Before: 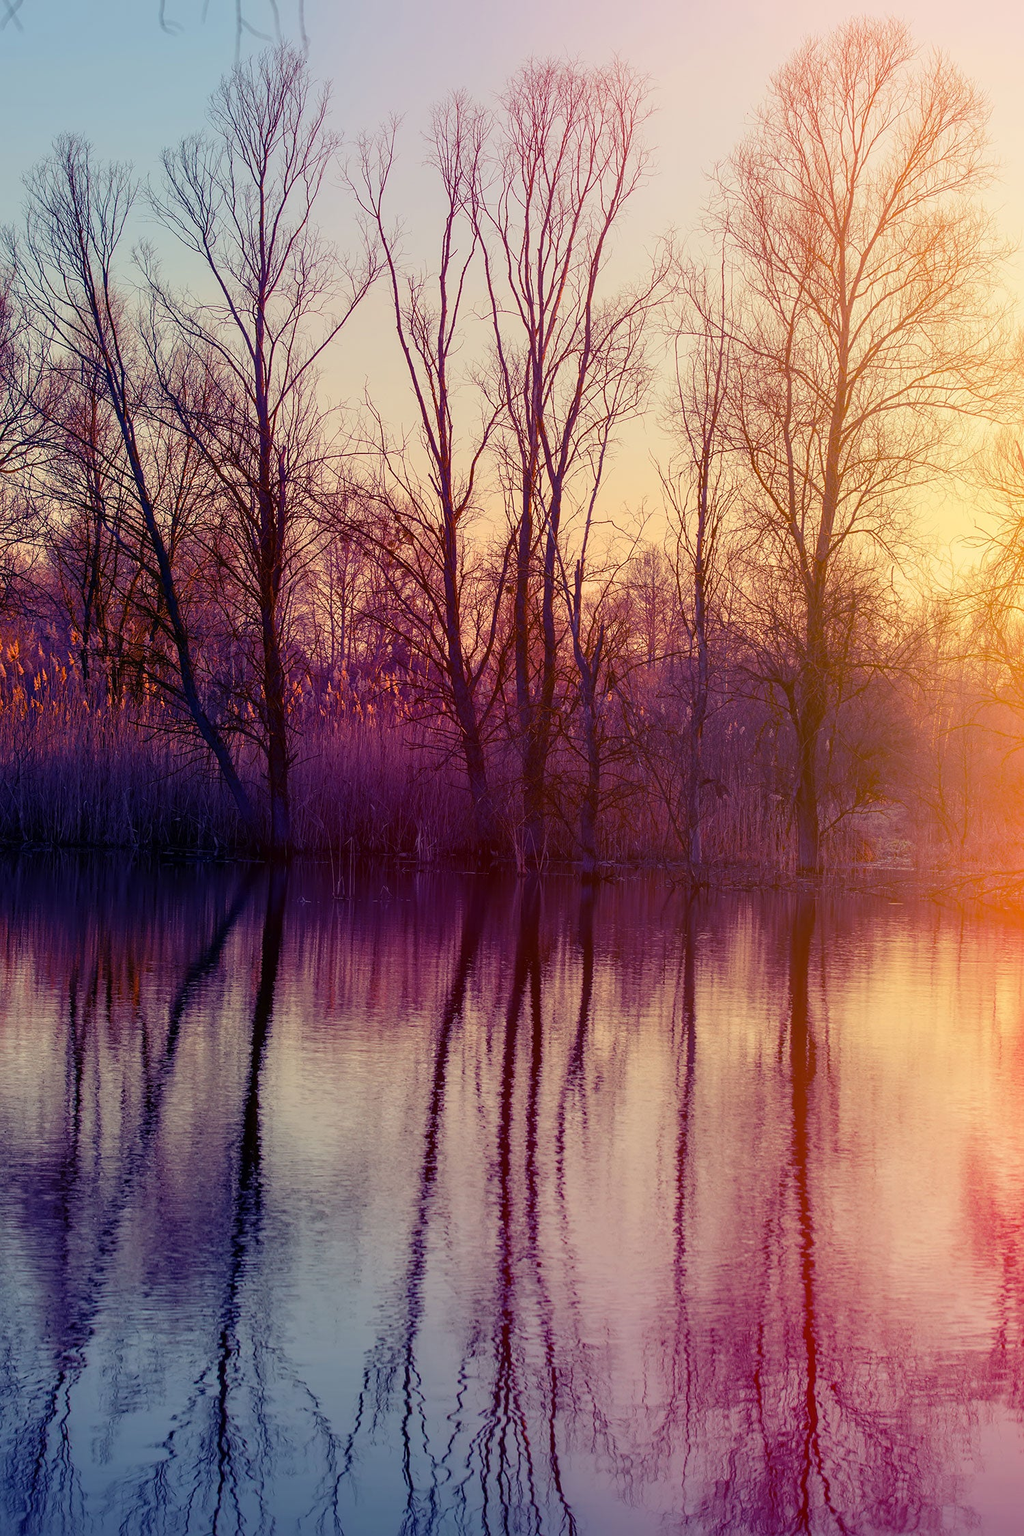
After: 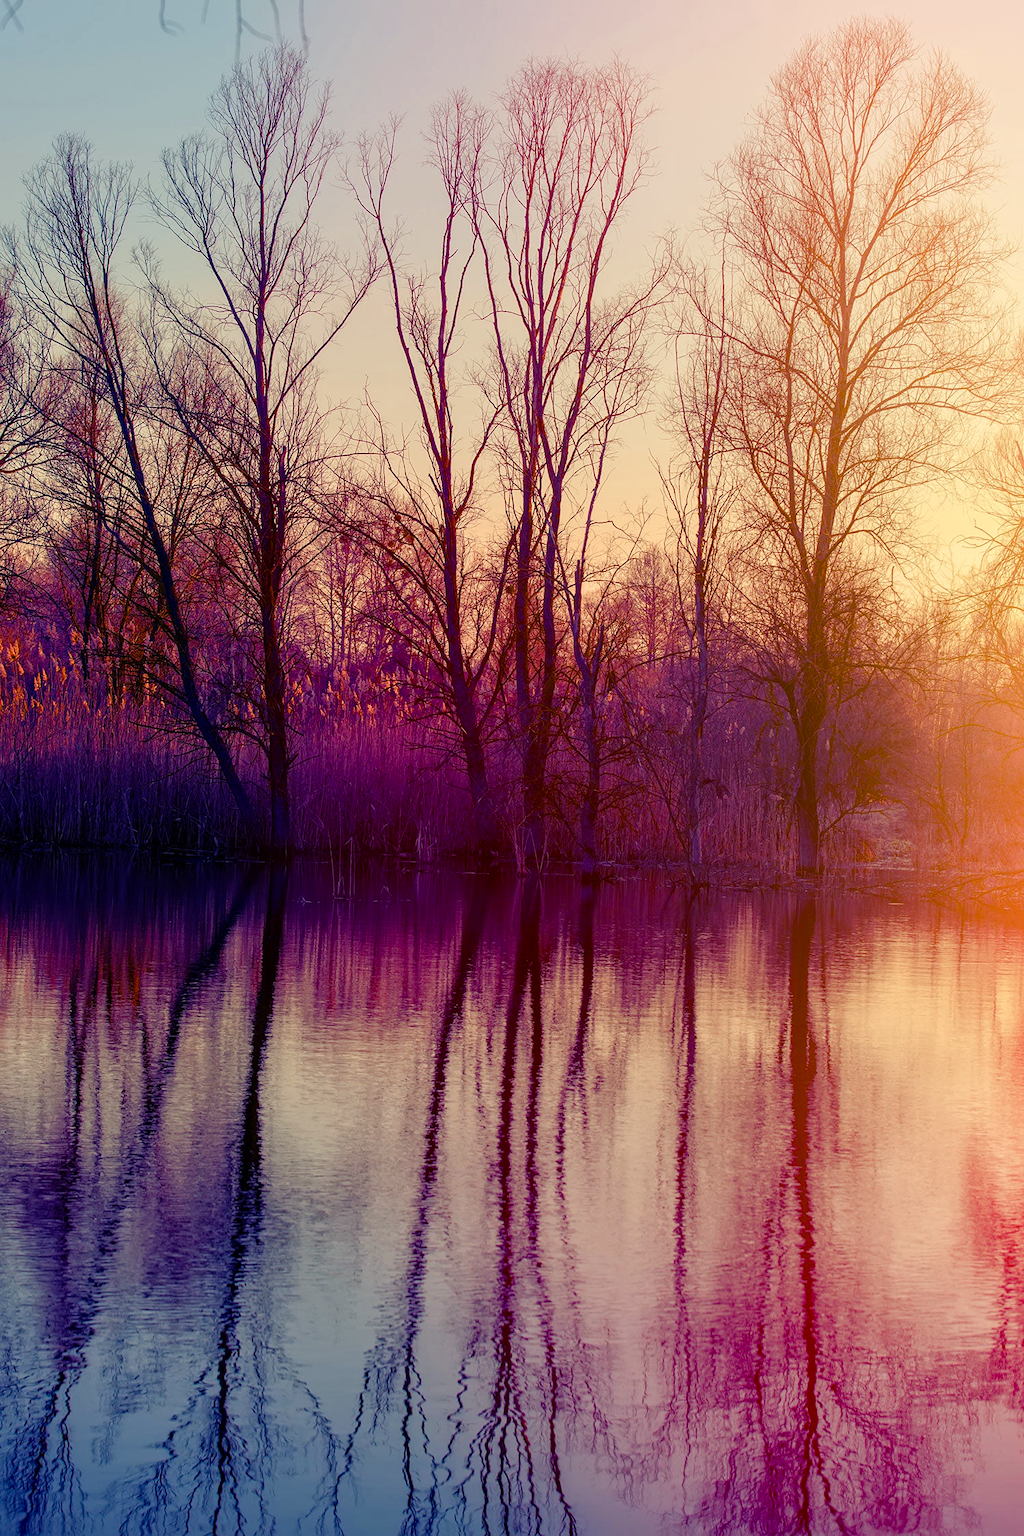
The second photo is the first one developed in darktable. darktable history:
local contrast: mode bilateral grid, contrast 9, coarseness 25, detail 115%, midtone range 0.2
color balance rgb: shadows lift › chroma 1.019%, shadows lift › hue 240.68°, highlights gain › chroma 2.995%, highlights gain › hue 78.58°, perceptual saturation grading › global saturation 20%, perceptual saturation grading › highlights -49.285%, perceptual saturation grading › shadows 25.207%, global vibrance 20%
